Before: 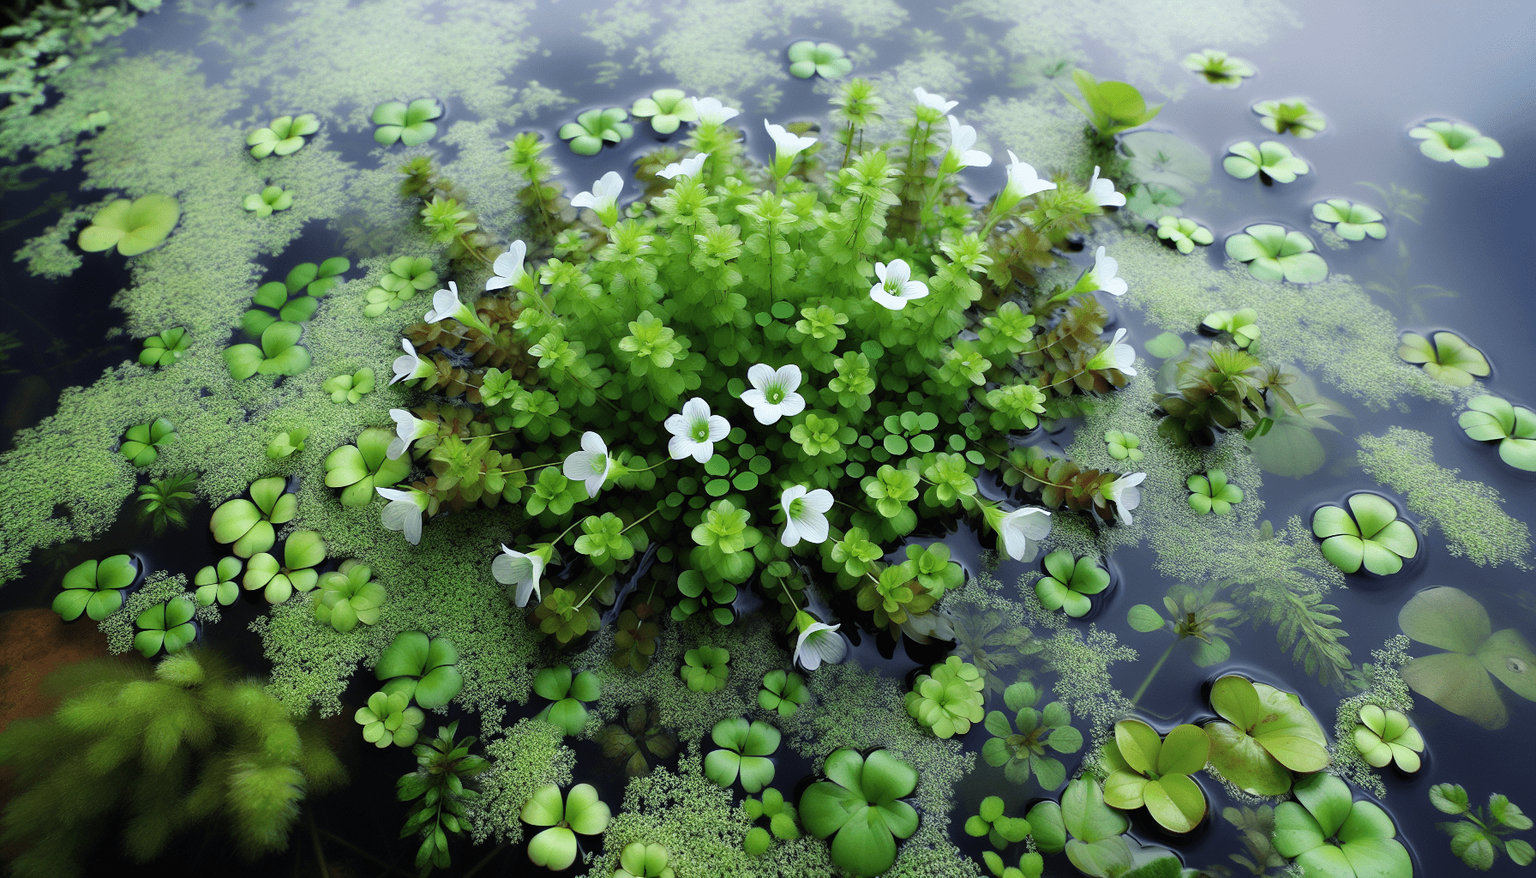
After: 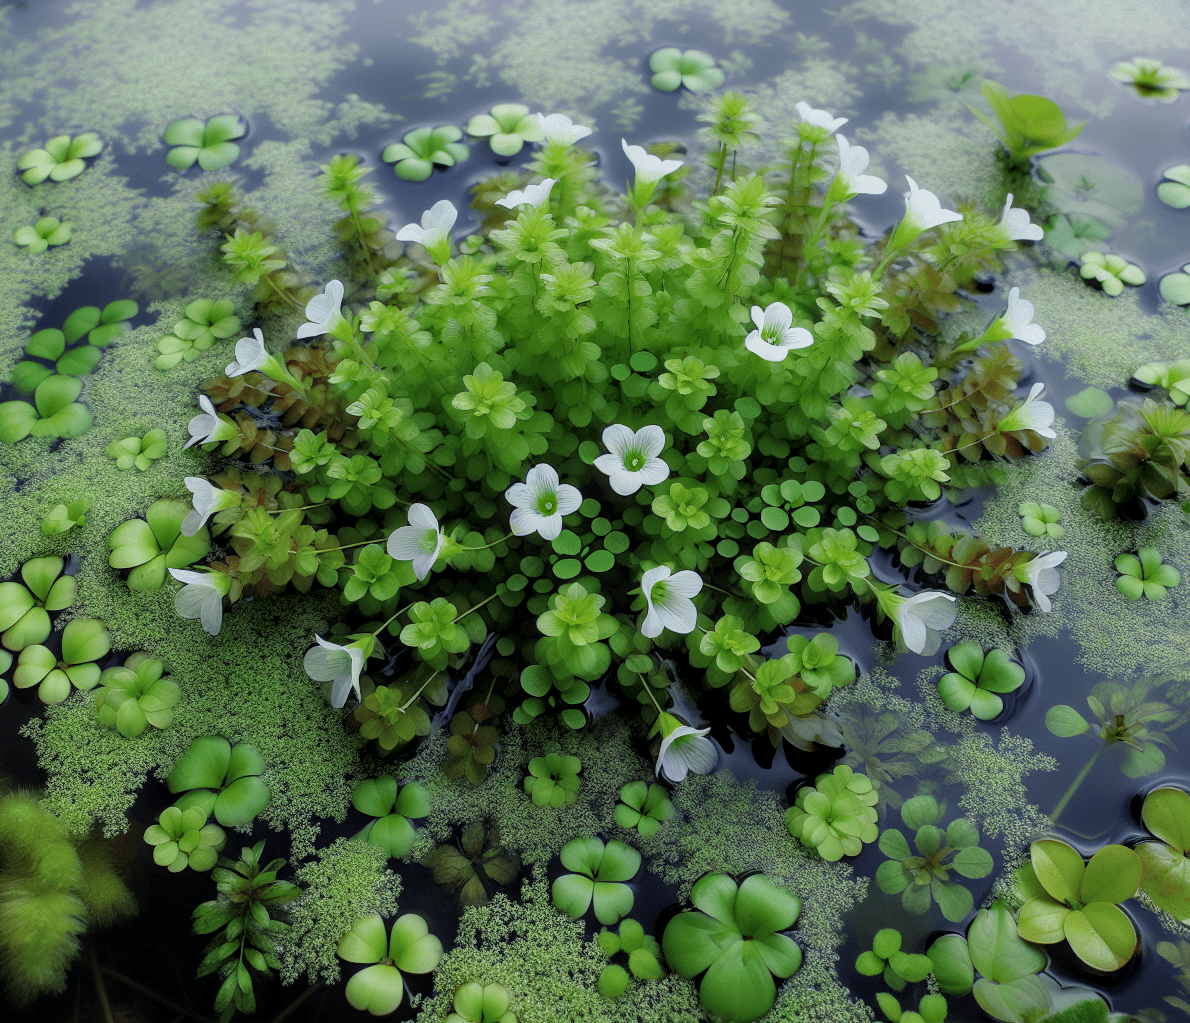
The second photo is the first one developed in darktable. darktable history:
local contrast: on, module defaults
crop and rotate: left 15.104%, right 18.473%
tone equalizer: -8 EV 0.282 EV, -7 EV 0.44 EV, -6 EV 0.399 EV, -5 EV 0.227 EV, -3 EV -0.271 EV, -2 EV -0.414 EV, -1 EV -0.428 EV, +0 EV -0.261 EV, edges refinement/feathering 500, mask exposure compensation -1.57 EV, preserve details no
